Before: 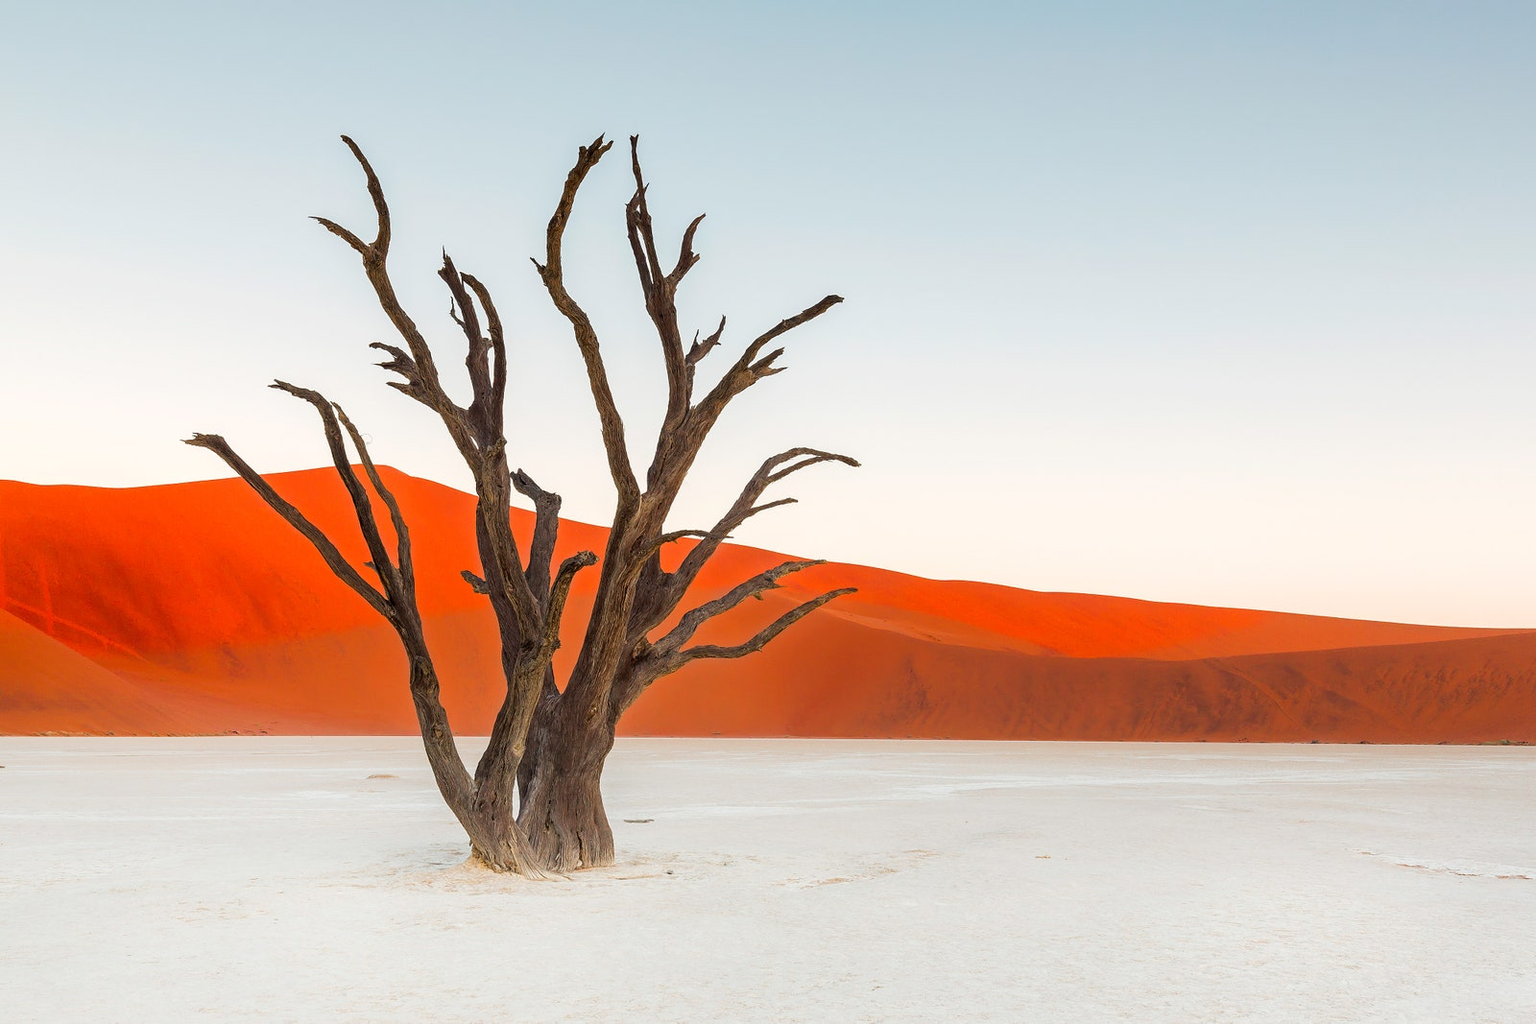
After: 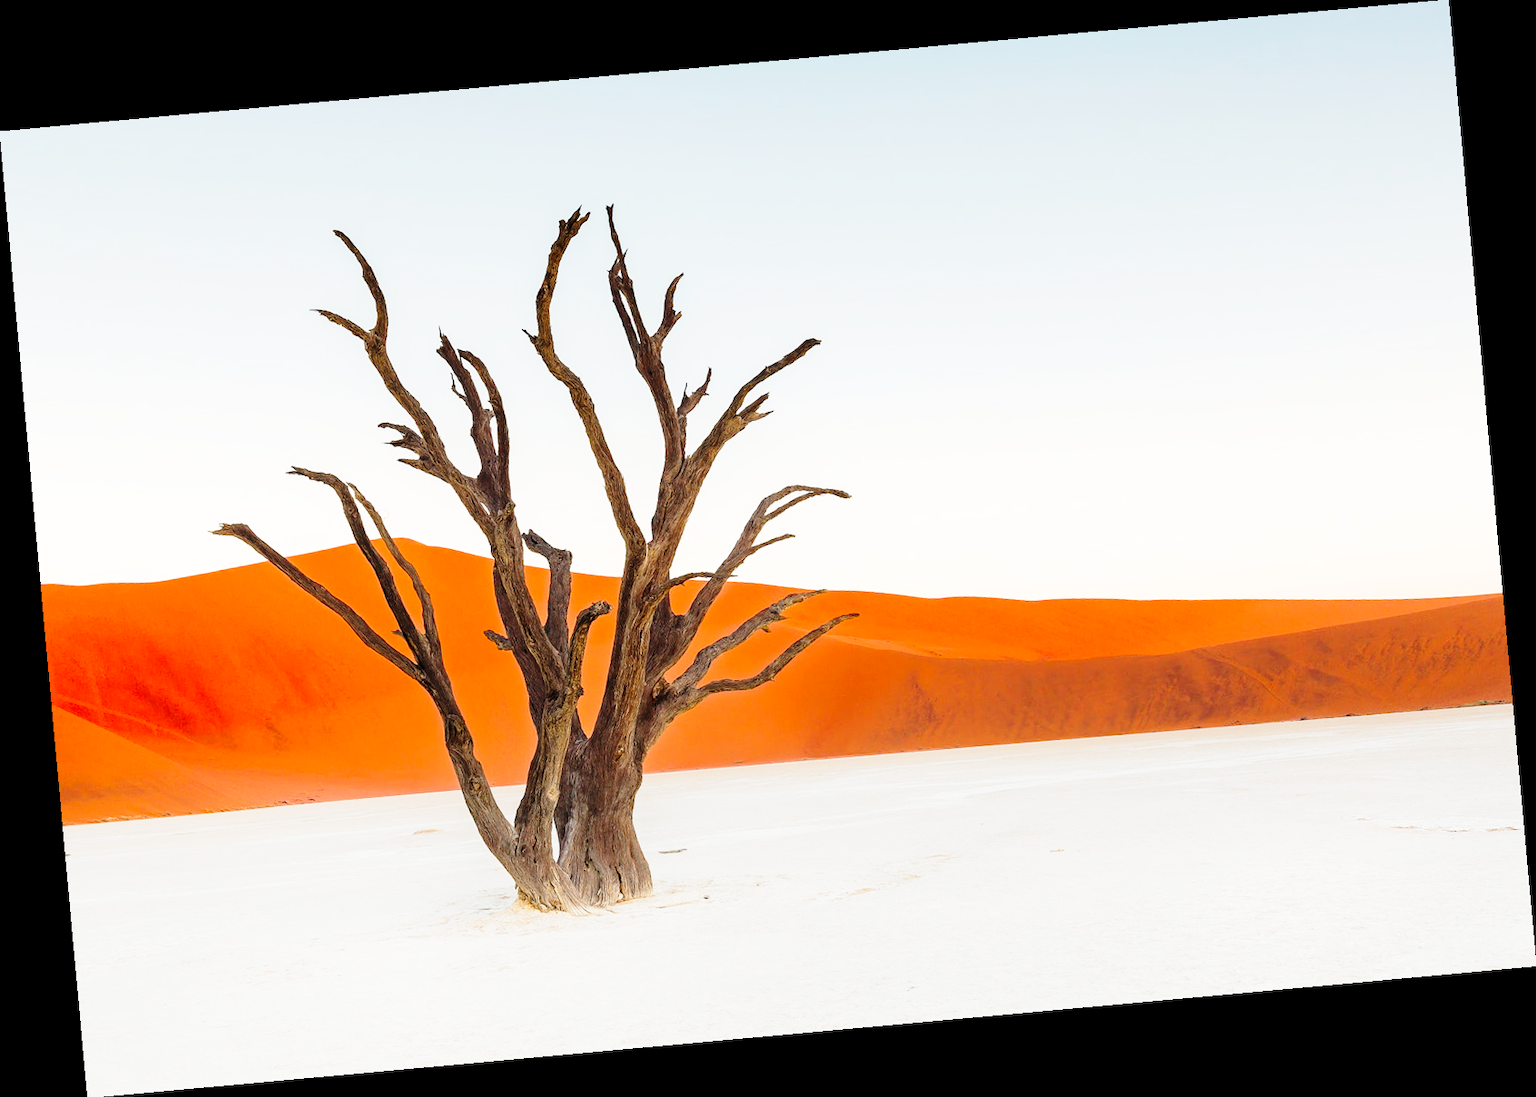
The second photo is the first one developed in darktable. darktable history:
base curve: curves: ch0 [(0, 0) (0.028, 0.03) (0.121, 0.232) (0.46, 0.748) (0.859, 0.968) (1, 1)], preserve colors none
rotate and perspective: rotation -5.2°, automatic cropping off
